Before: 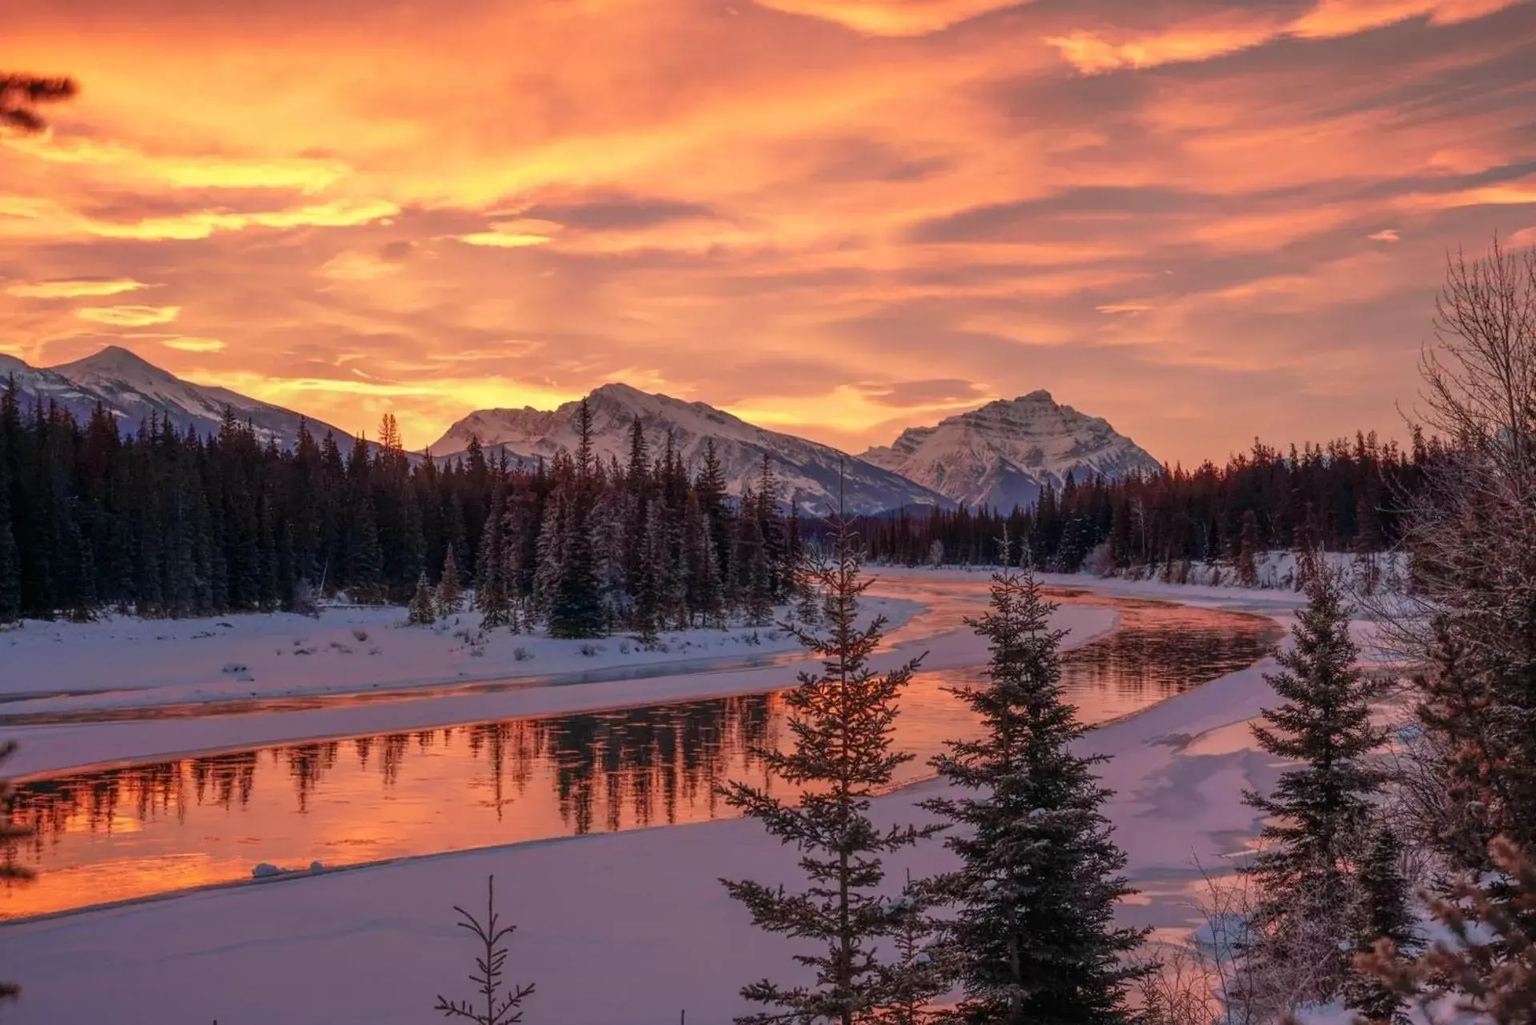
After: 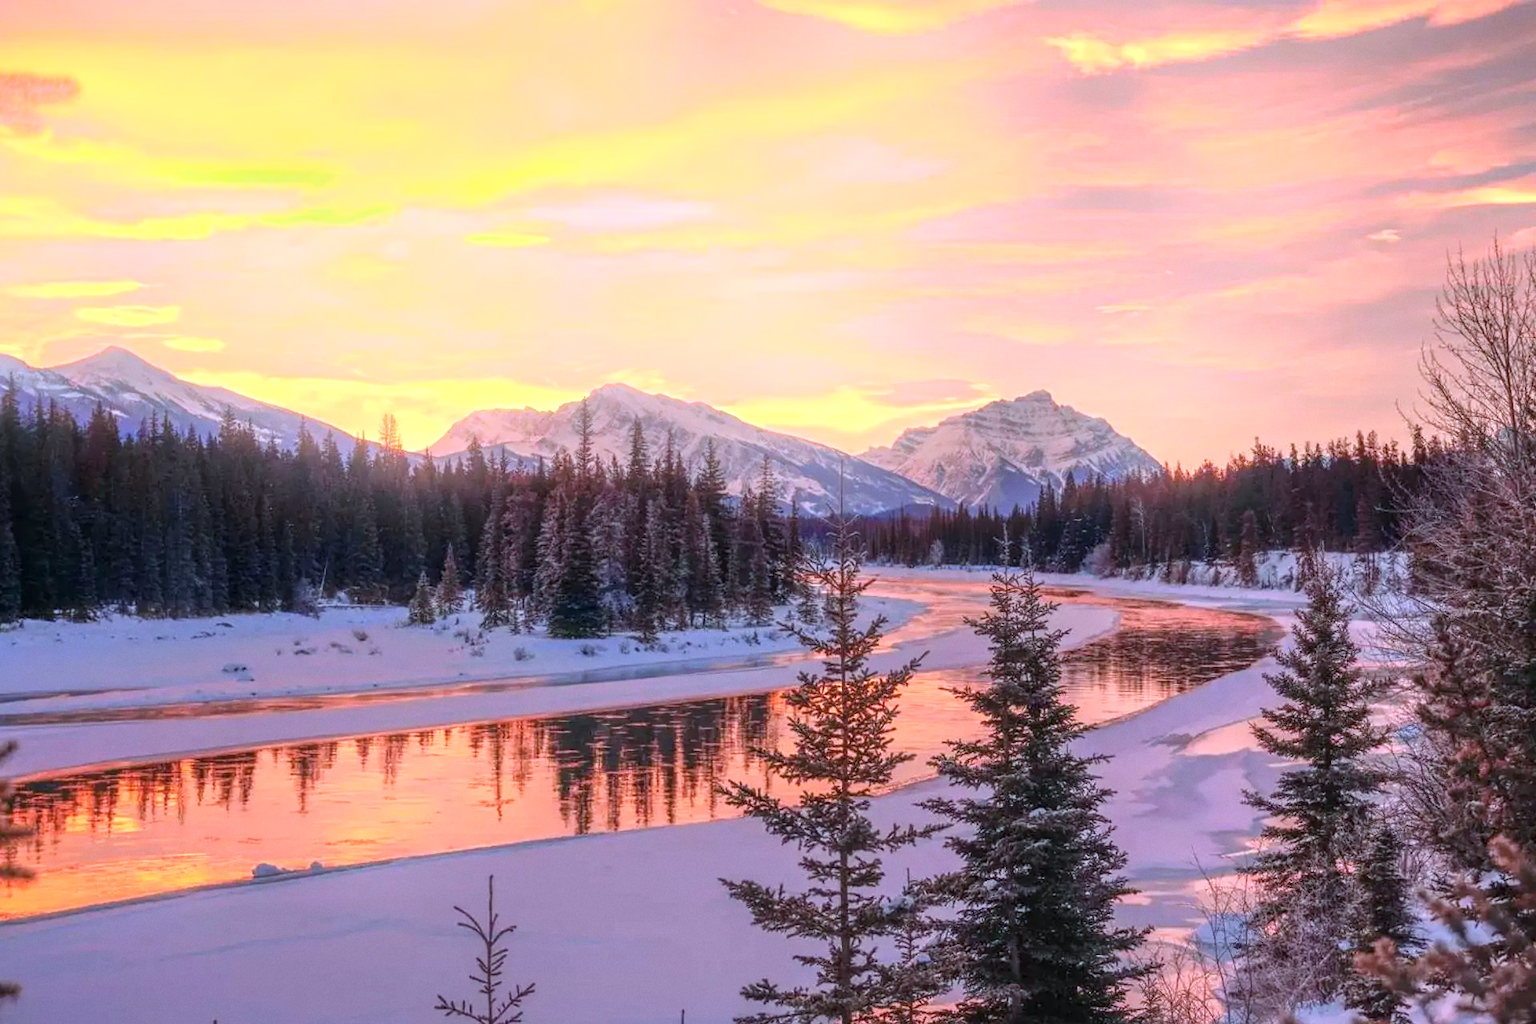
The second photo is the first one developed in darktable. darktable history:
white balance: red 0.931, blue 1.11
bloom: size 16%, threshold 98%, strength 20%
grain: coarseness 14.57 ISO, strength 8.8%
exposure: black level correction 0, exposure 1.1 EV, compensate exposure bias true, compensate highlight preservation false
